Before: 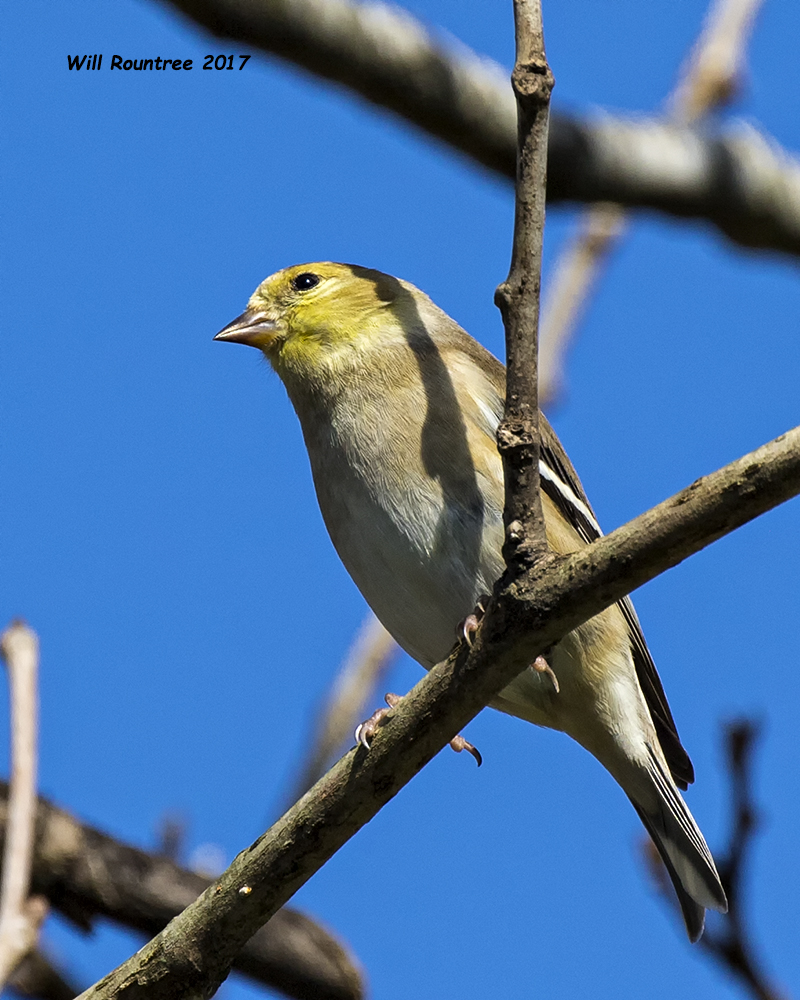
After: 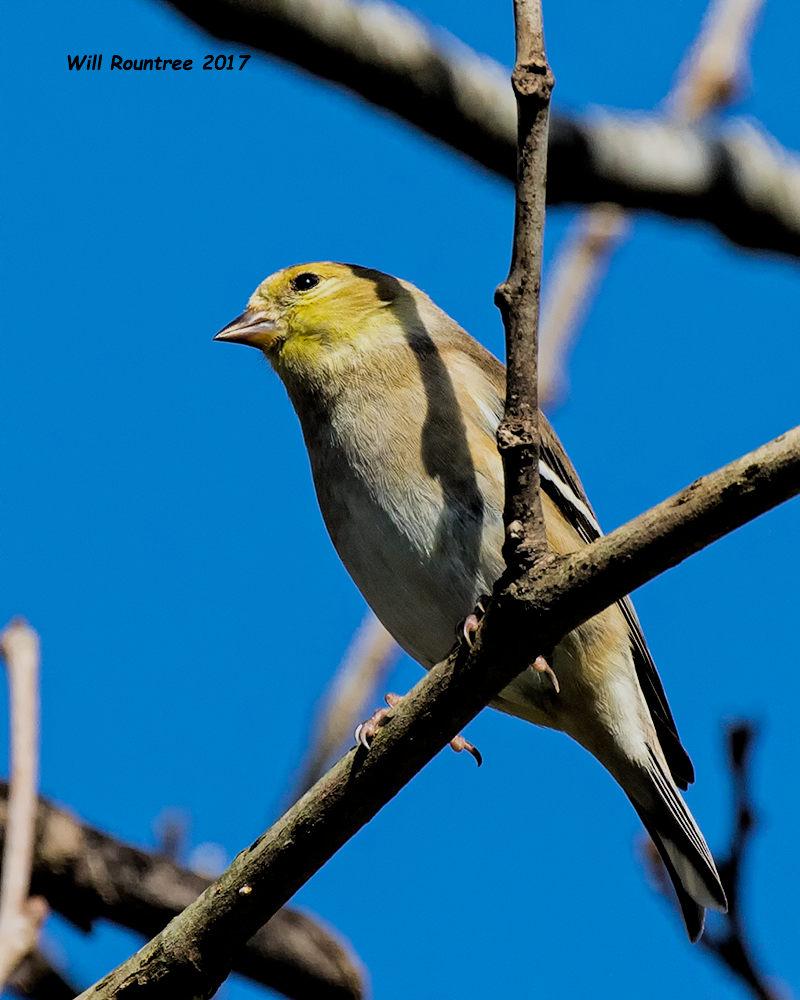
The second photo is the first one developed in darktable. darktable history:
filmic rgb: black relative exposure -7.61 EV, white relative exposure 4.62 EV, threshold 2.99 EV, target black luminance 0%, hardness 3.51, latitude 50.38%, contrast 1.026, highlights saturation mix 8.88%, shadows ↔ highlights balance -0.181%, enable highlight reconstruction true
